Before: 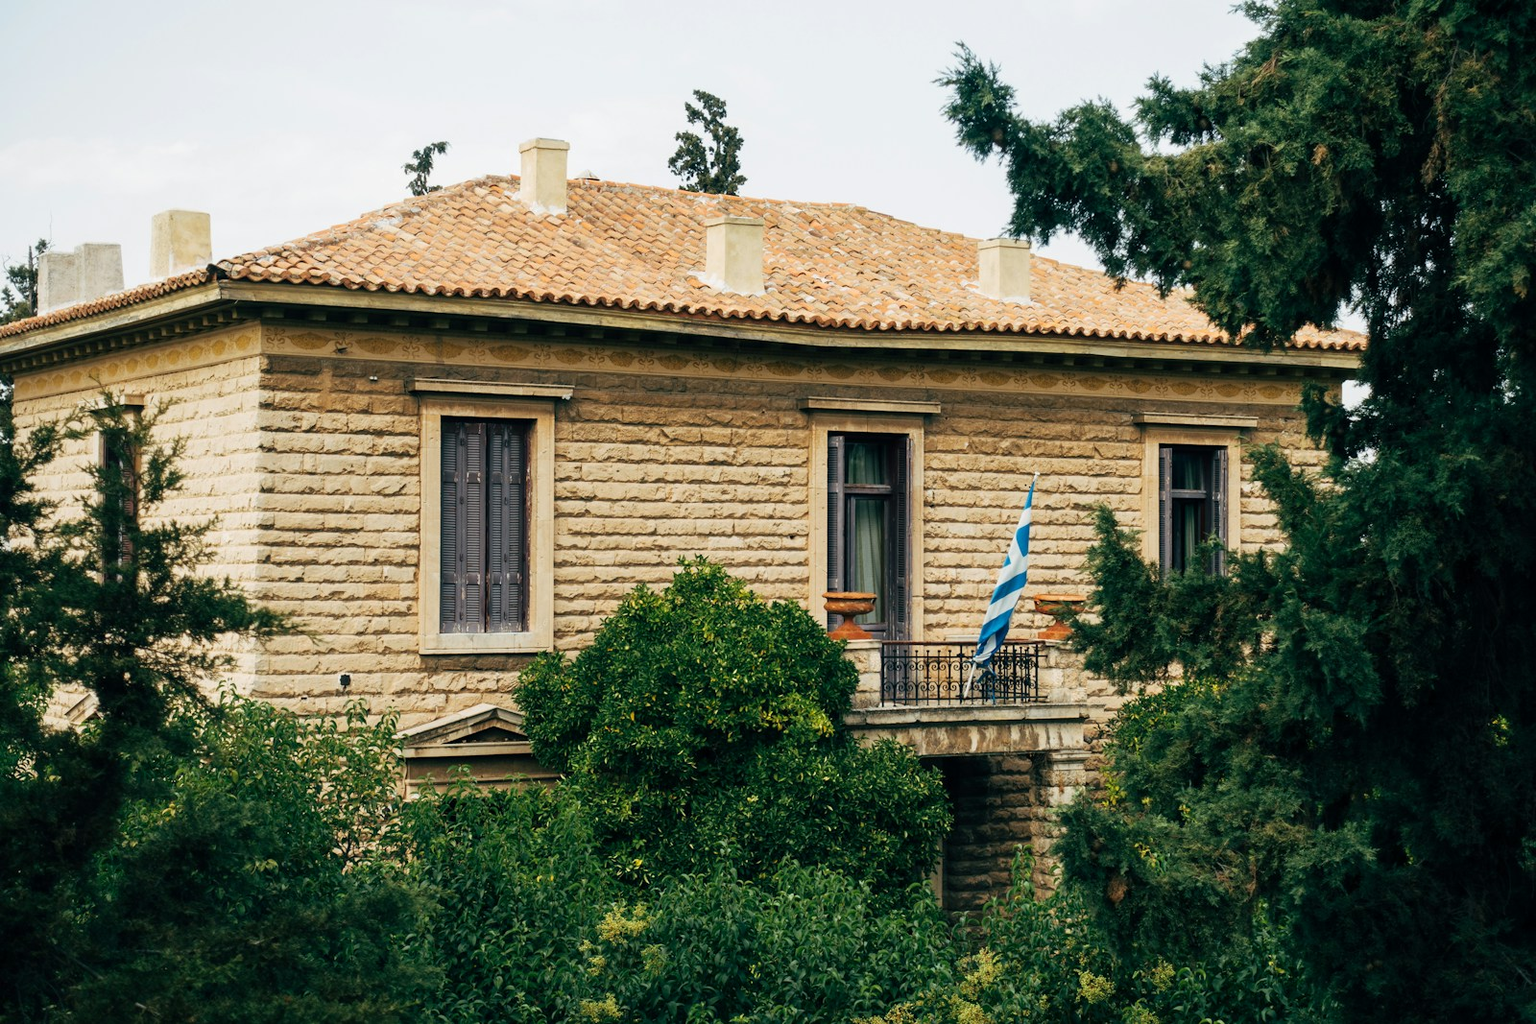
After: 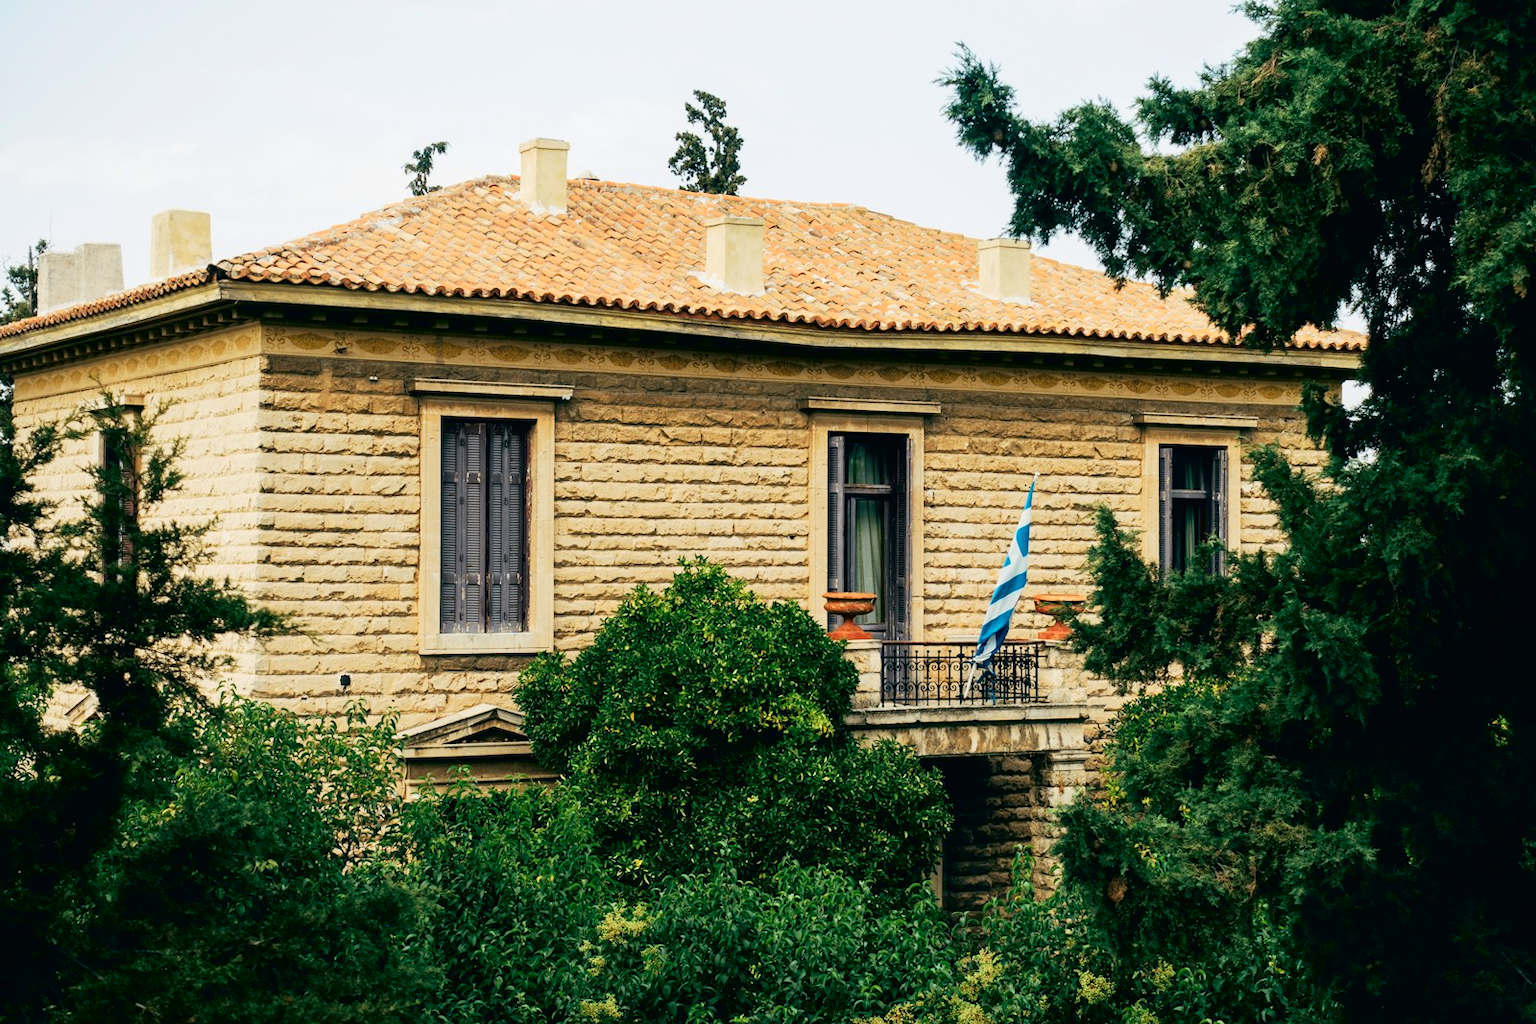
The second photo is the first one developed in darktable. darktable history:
color correction: highlights a* -0.182, highlights b* -0.124
tone curve: curves: ch0 [(0, 0.013) (0.054, 0.018) (0.205, 0.191) (0.289, 0.292) (0.39, 0.424) (0.493, 0.551) (0.666, 0.743) (0.795, 0.841) (1, 0.998)]; ch1 [(0, 0) (0.385, 0.343) (0.439, 0.415) (0.494, 0.495) (0.501, 0.501) (0.51, 0.509) (0.548, 0.554) (0.586, 0.614) (0.66, 0.706) (0.783, 0.804) (1, 1)]; ch2 [(0, 0) (0.304, 0.31) (0.403, 0.399) (0.441, 0.428) (0.47, 0.469) (0.498, 0.496) (0.524, 0.538) (0.566, 0.579) (0.633, 0.665) (0.7, 0.711) (1, 1)], color space Lab, independent channels, preserve colors none
